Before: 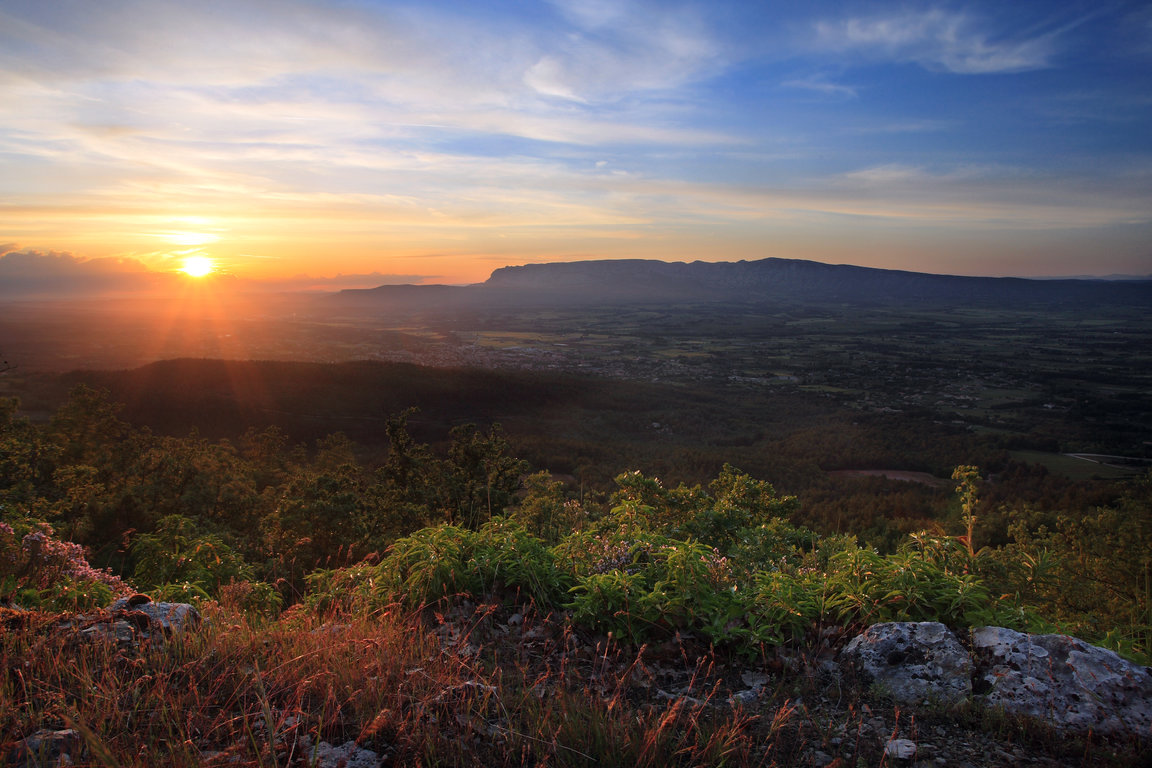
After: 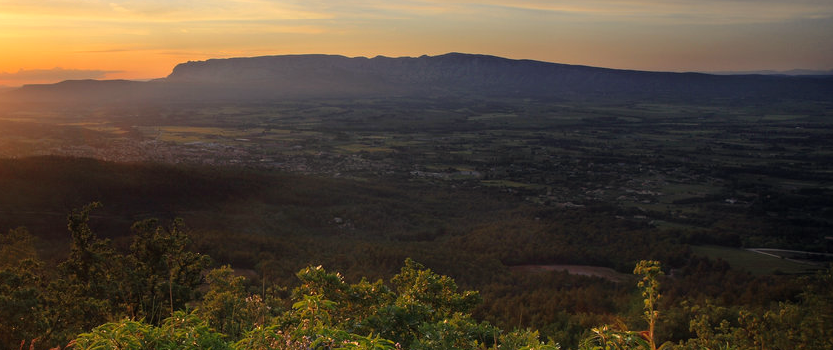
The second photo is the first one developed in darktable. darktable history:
crop and rotate: left 27.66%, top 26.822%, bottom 27.488%
color correction: highlights a* 1.39, highlights b* 17.09
shadows and highlights: shadows 12.23, white point adjustment 1.31, soften with gaussian
